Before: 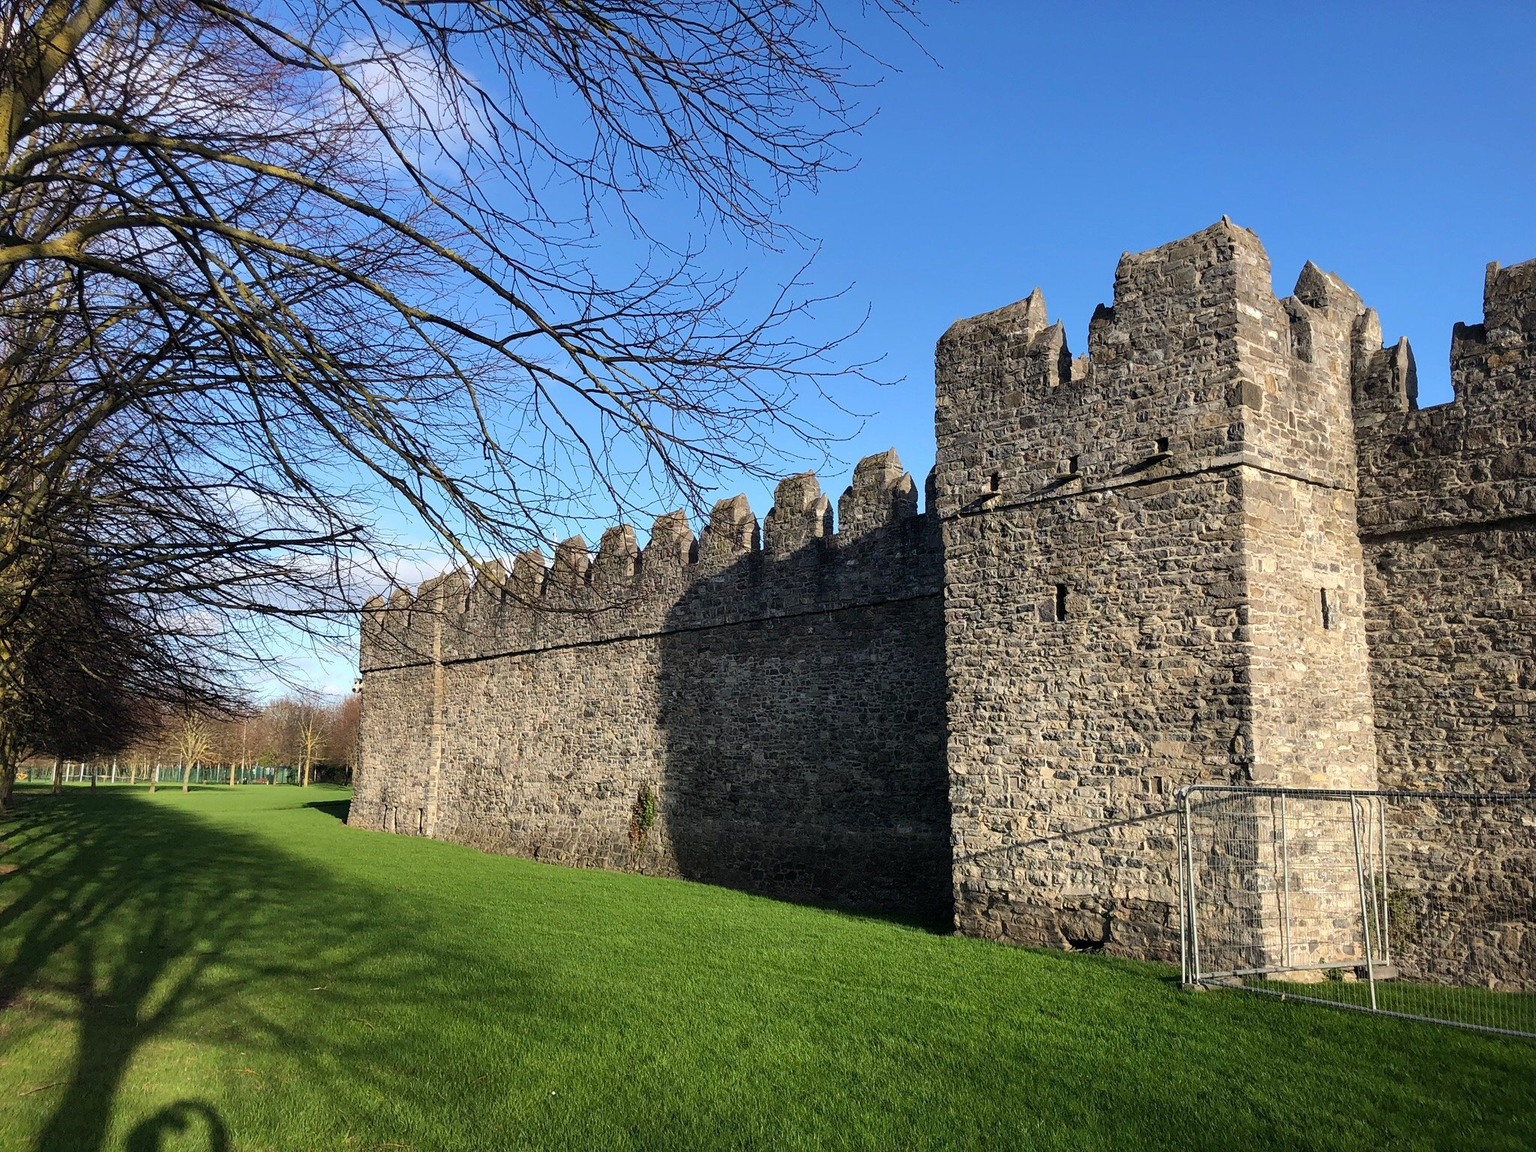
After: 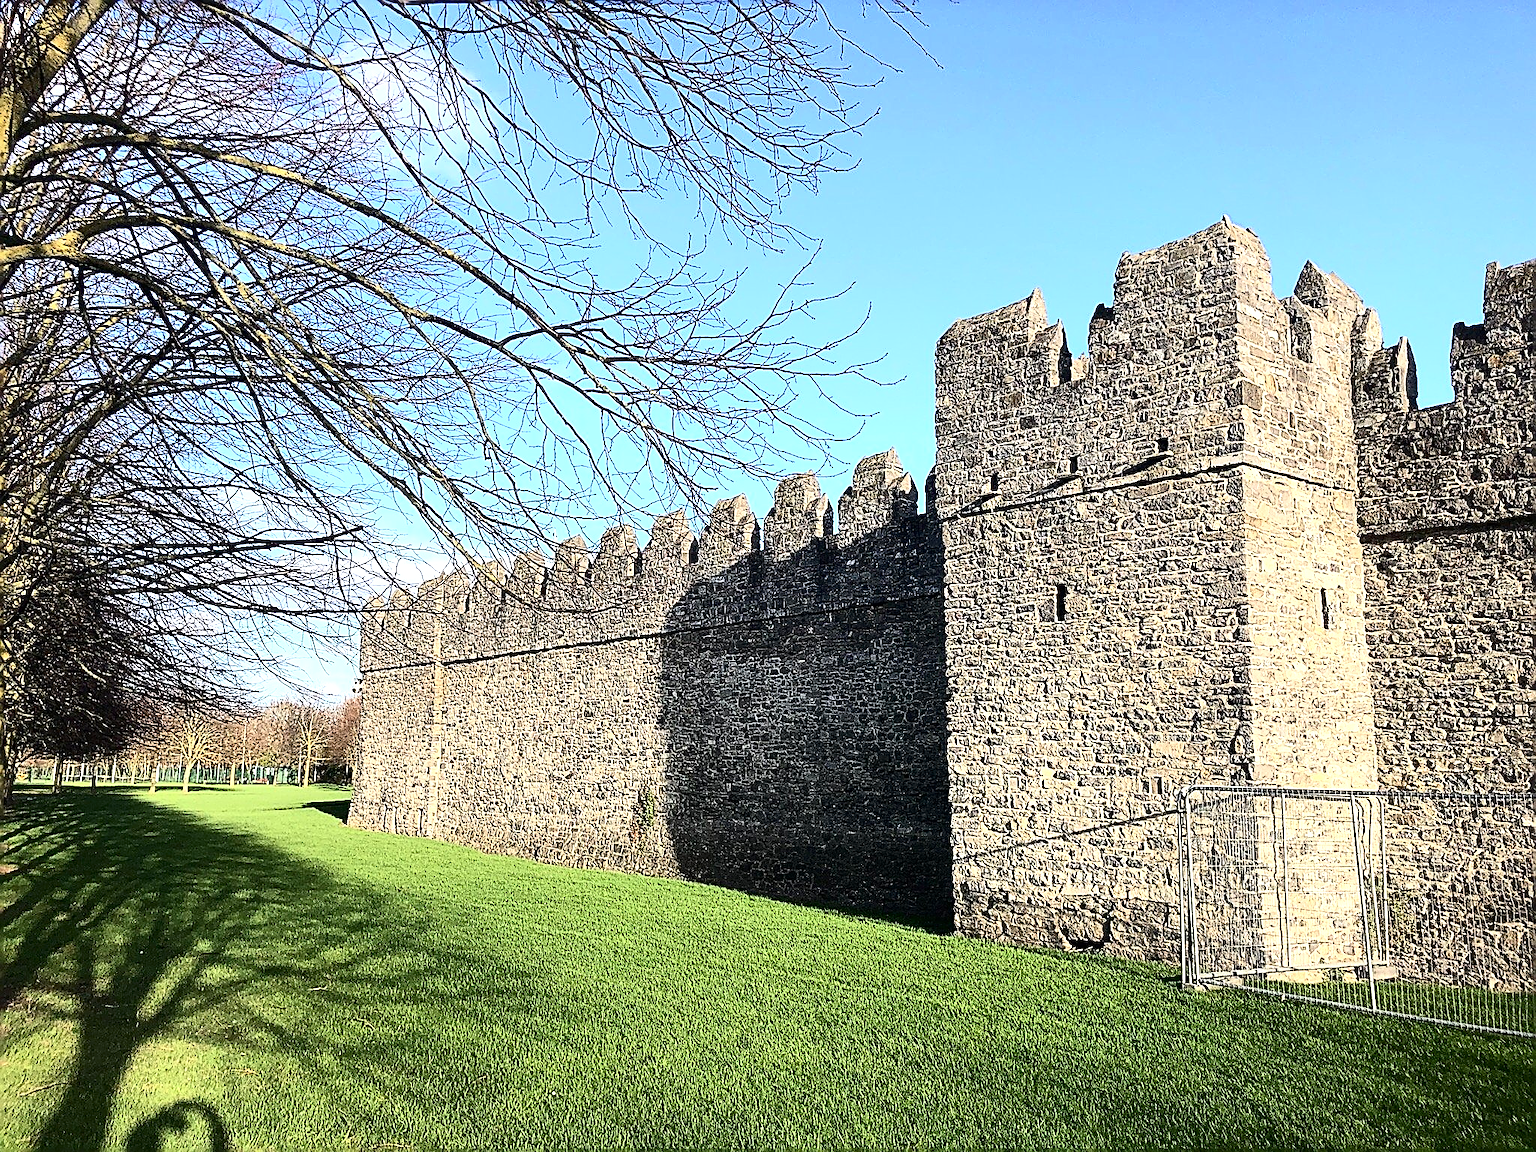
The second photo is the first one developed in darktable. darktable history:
exposure: black level correction 0, exposure 0.701 EV, compensate highlight preservation false
contrast brightness saturation: contrast 0.373, brightness 0.095
sharpen: amount 1.993
